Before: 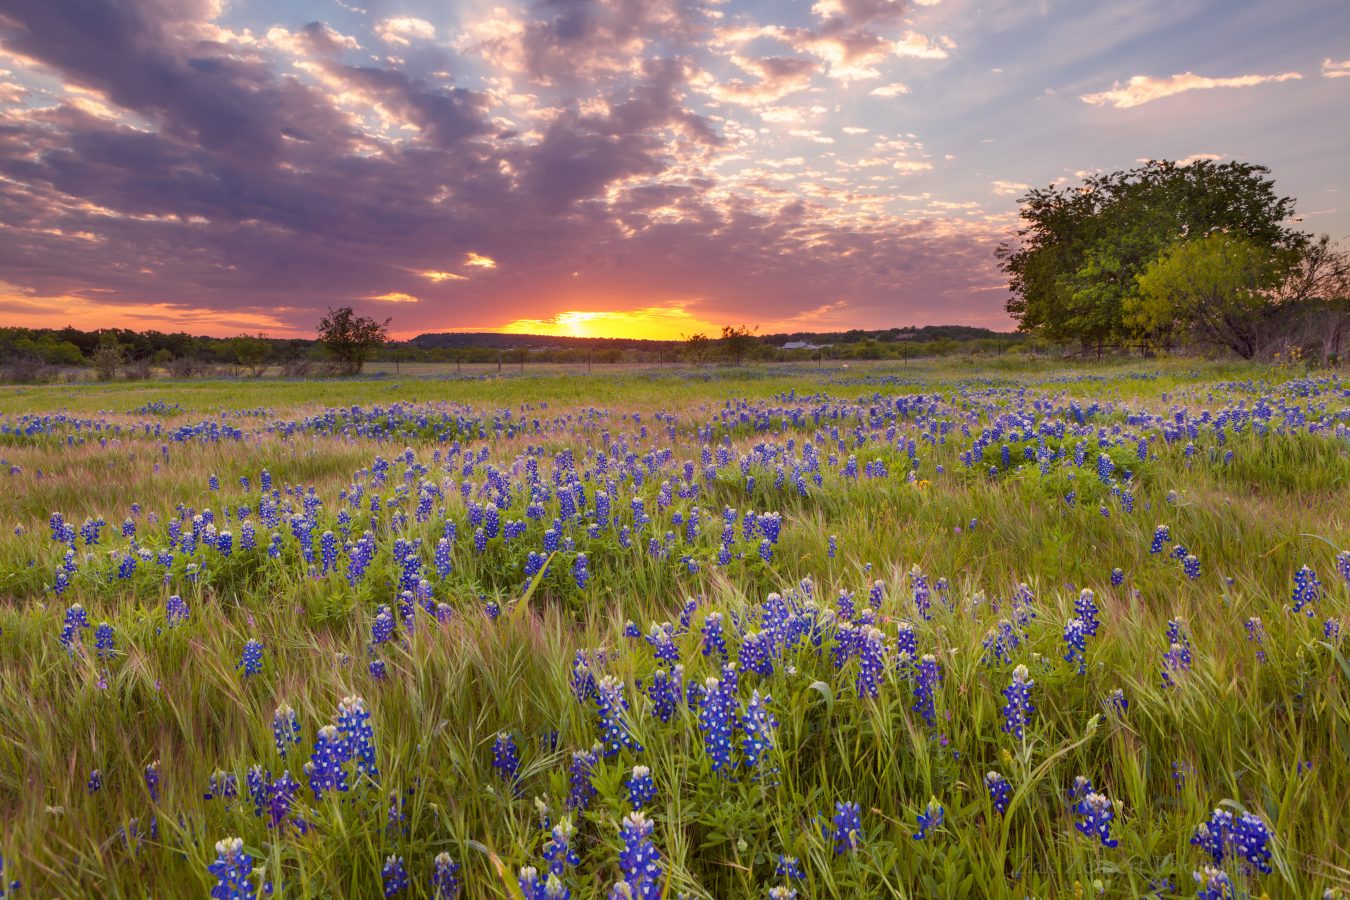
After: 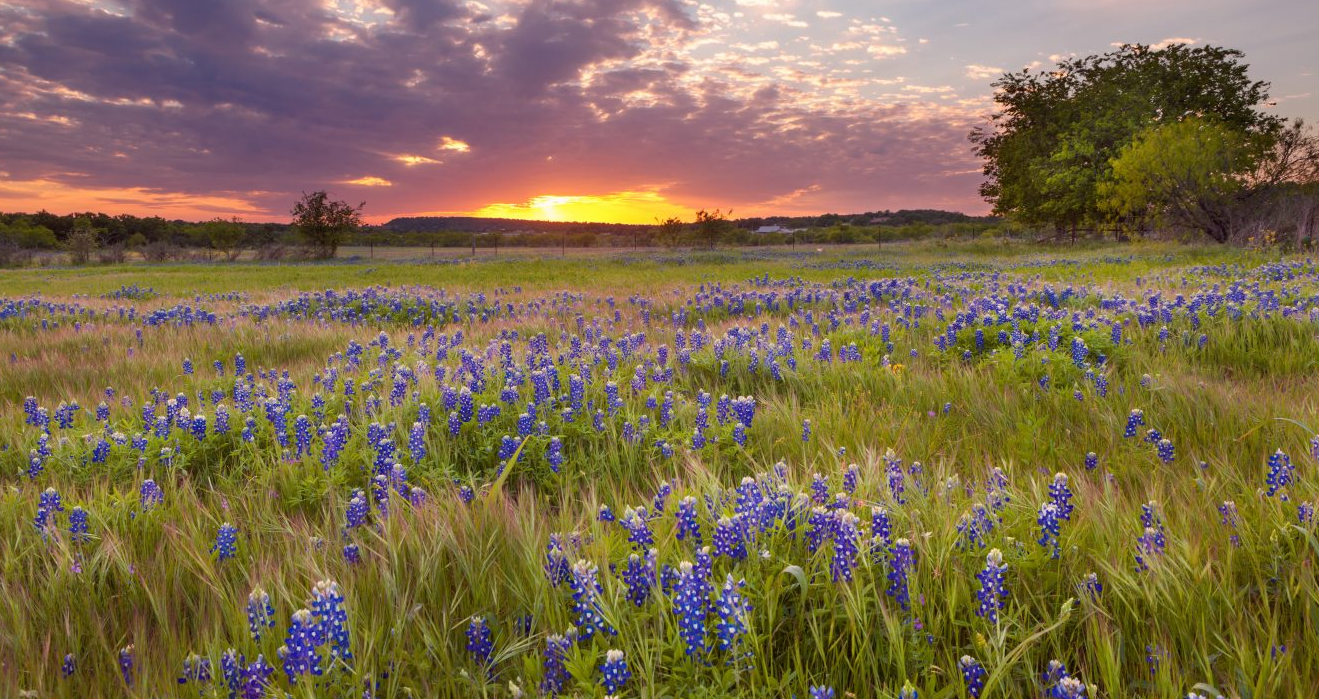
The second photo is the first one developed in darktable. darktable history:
crop and rotate: left 1.96%, top 12.977%, right 0.273%, bottom 9.336%
